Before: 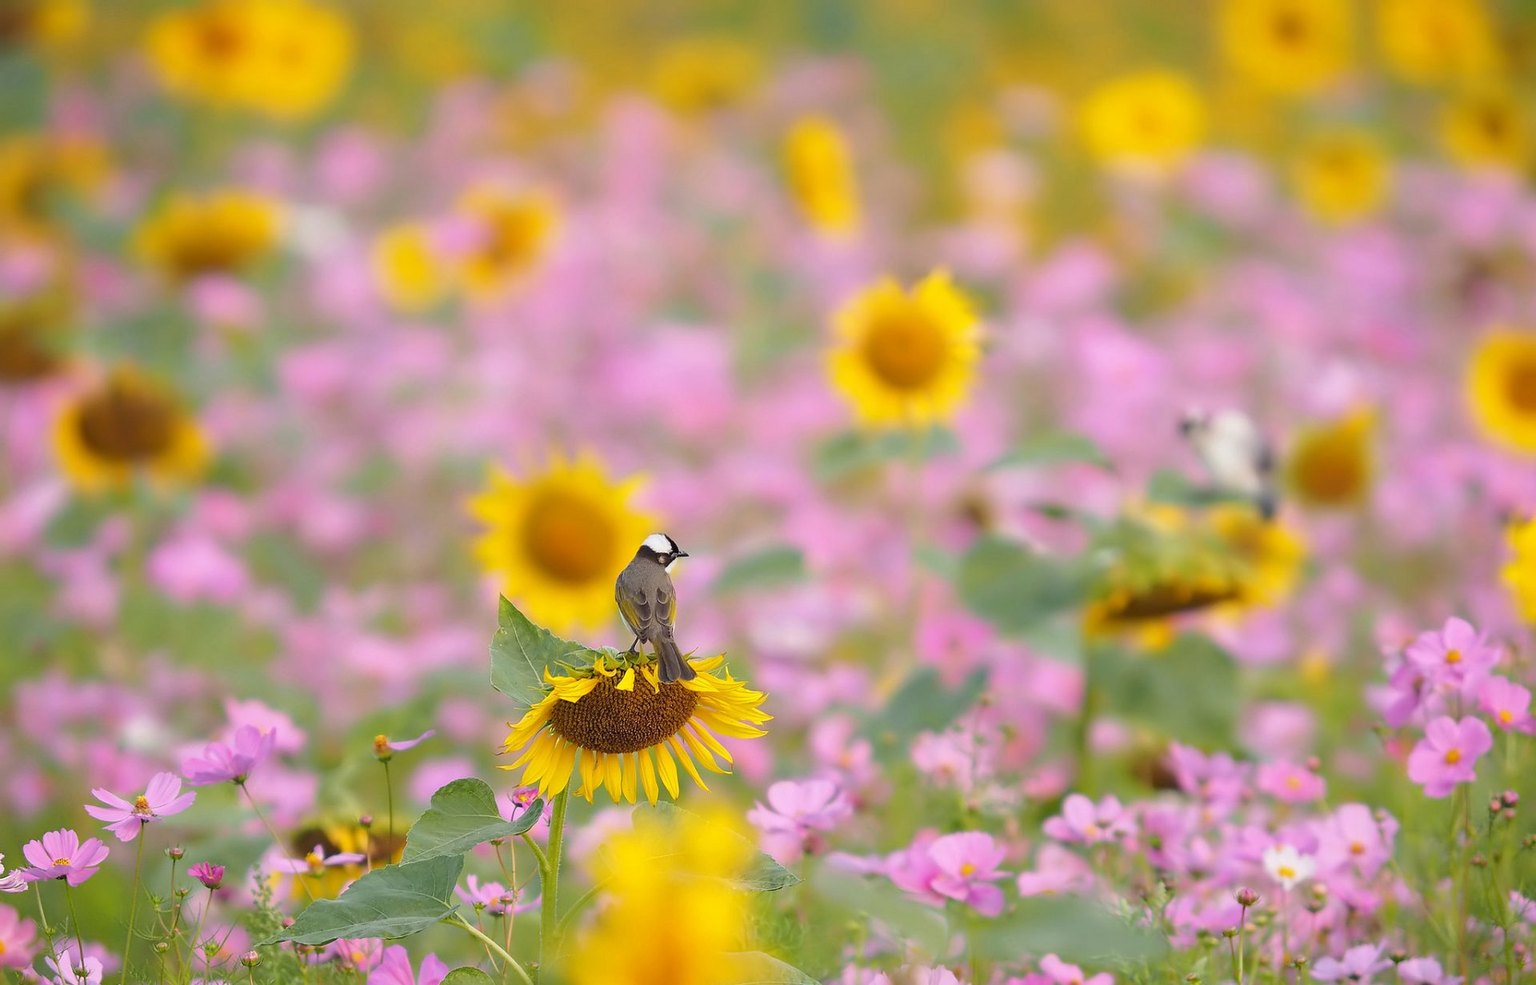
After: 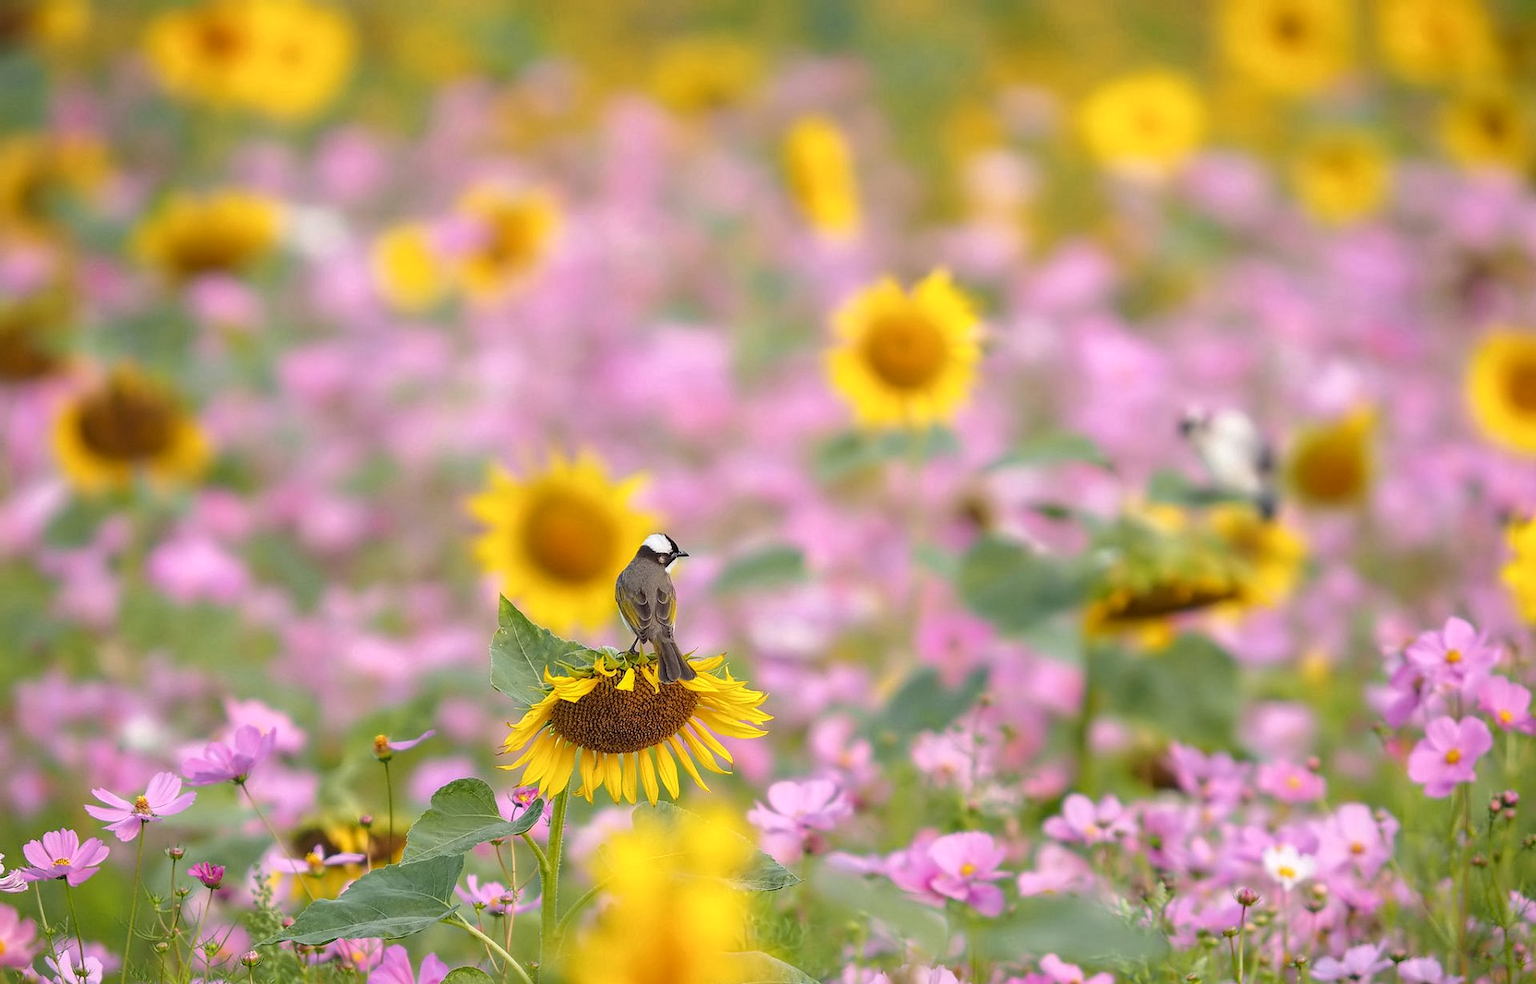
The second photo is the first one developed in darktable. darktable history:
local contrast: highlights 99%, shadows 84%, detail 160%, midtone range 0.2
